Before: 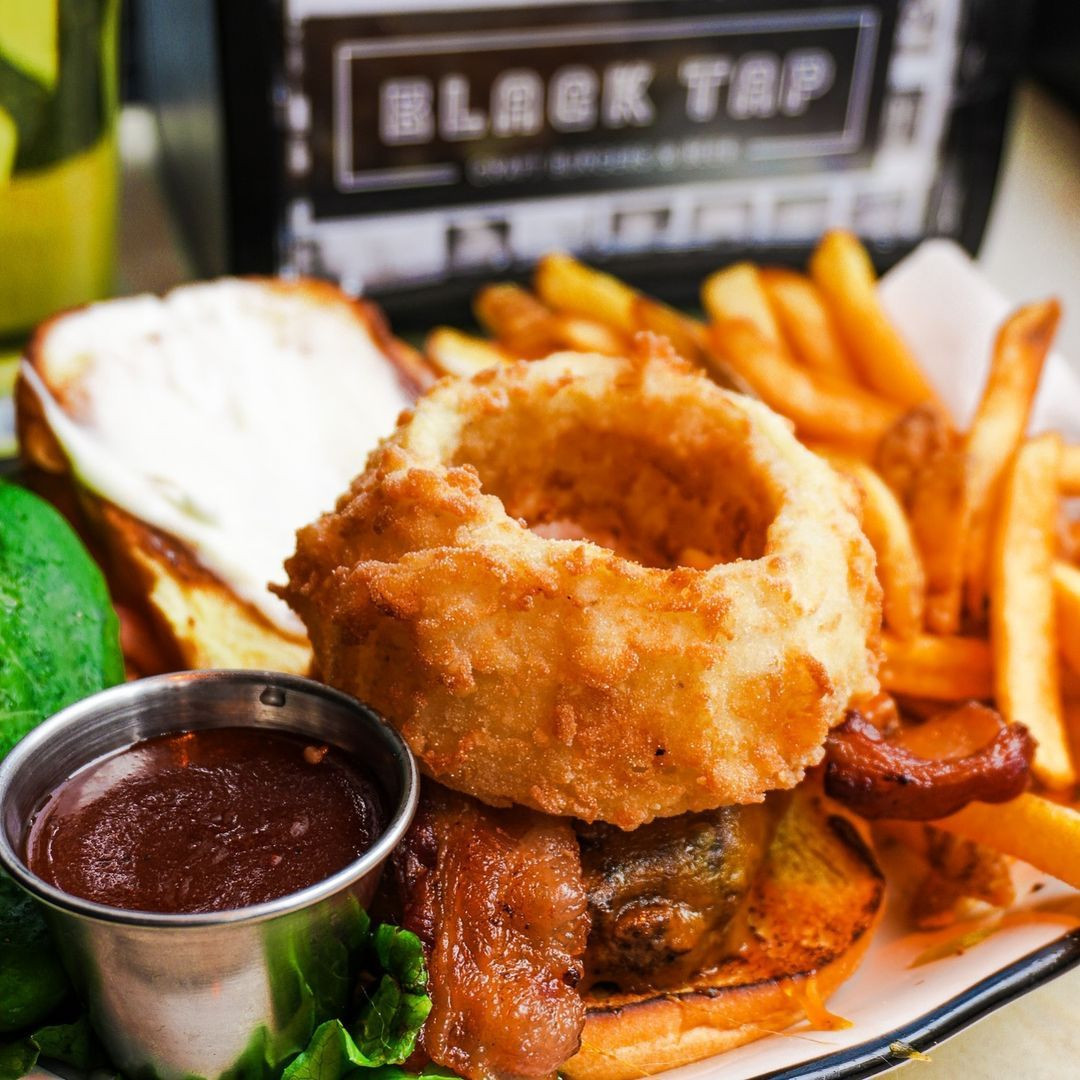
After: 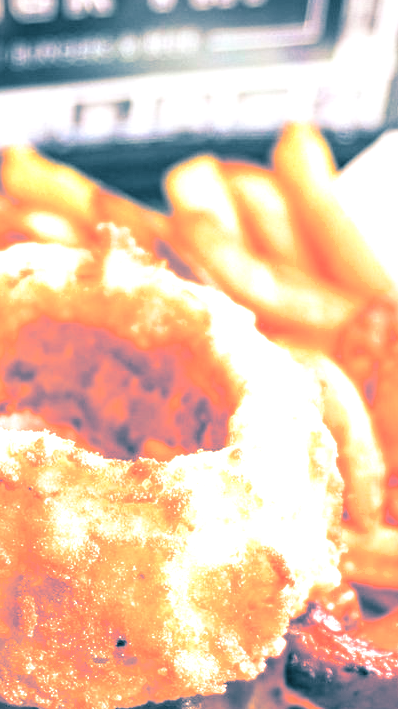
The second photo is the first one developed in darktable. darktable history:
crop and rotate: left 49.936%, top 10.094%, right 13.136%, bottom 24.256%
color contrast: blue-yellow contrast 0.7
exposure: black level correction 0, exposure 1.2 EV, compensate exposure bias true, compensate highlight preservation false
contrast brightness saturation: brightness 0.28
split-toning: shadows › hue 212.4°, balance -70
local contrast: on, module defaults
